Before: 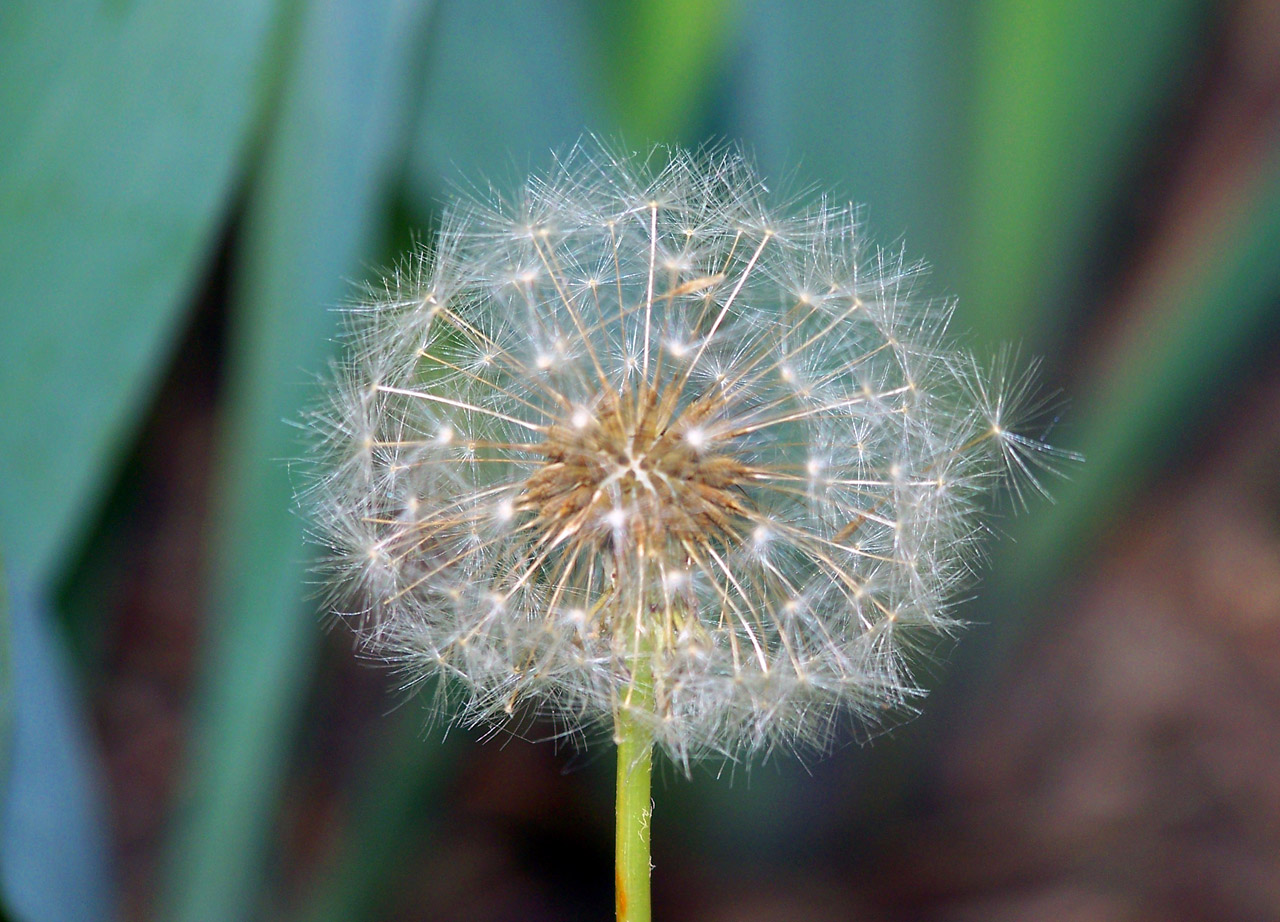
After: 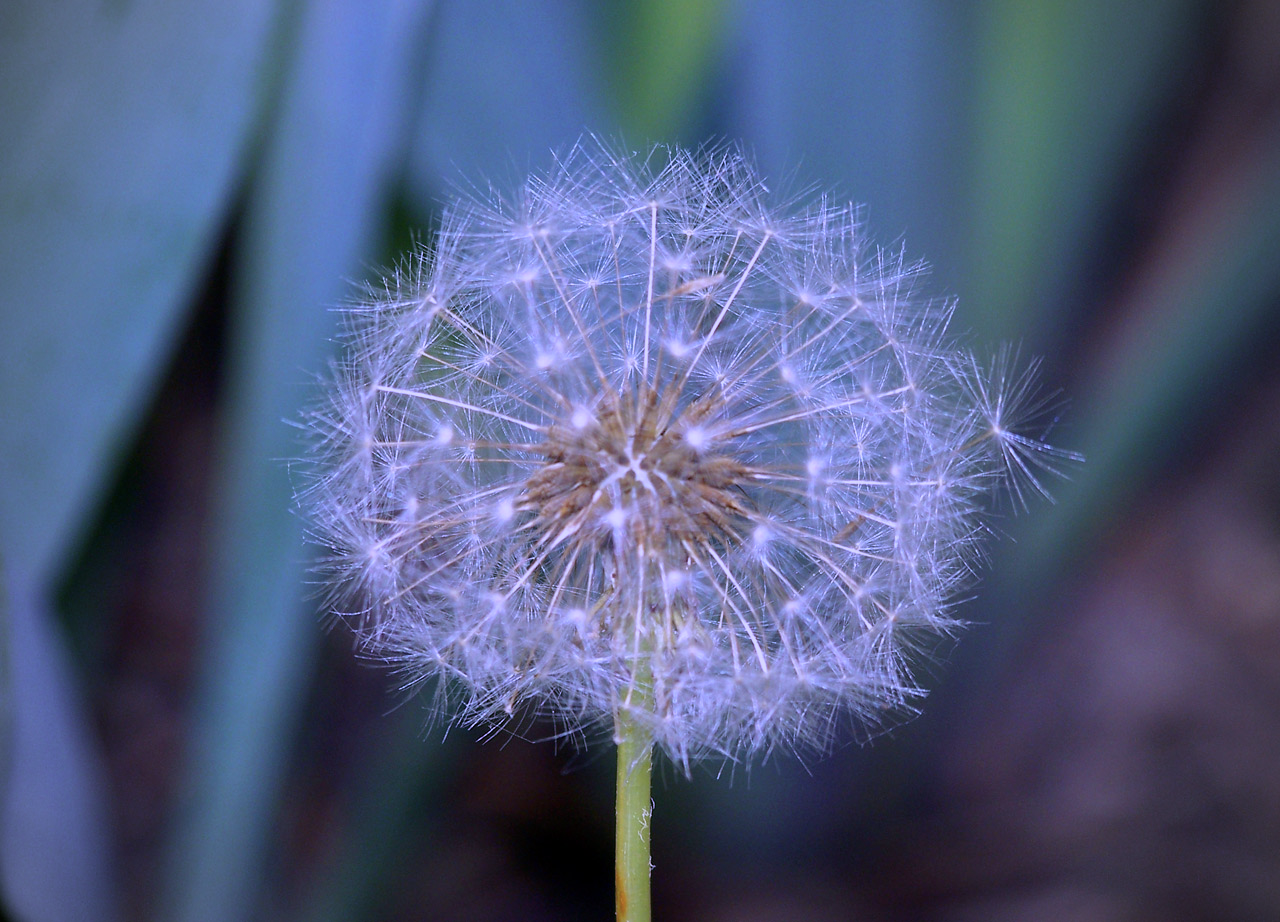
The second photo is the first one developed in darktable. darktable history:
white balance: red 0.98, blue 1.61
exposure: exposure -0.582 EV, compensate highlight preservation false
vignetting: on, module defaults
color correction: saturation 0.8
